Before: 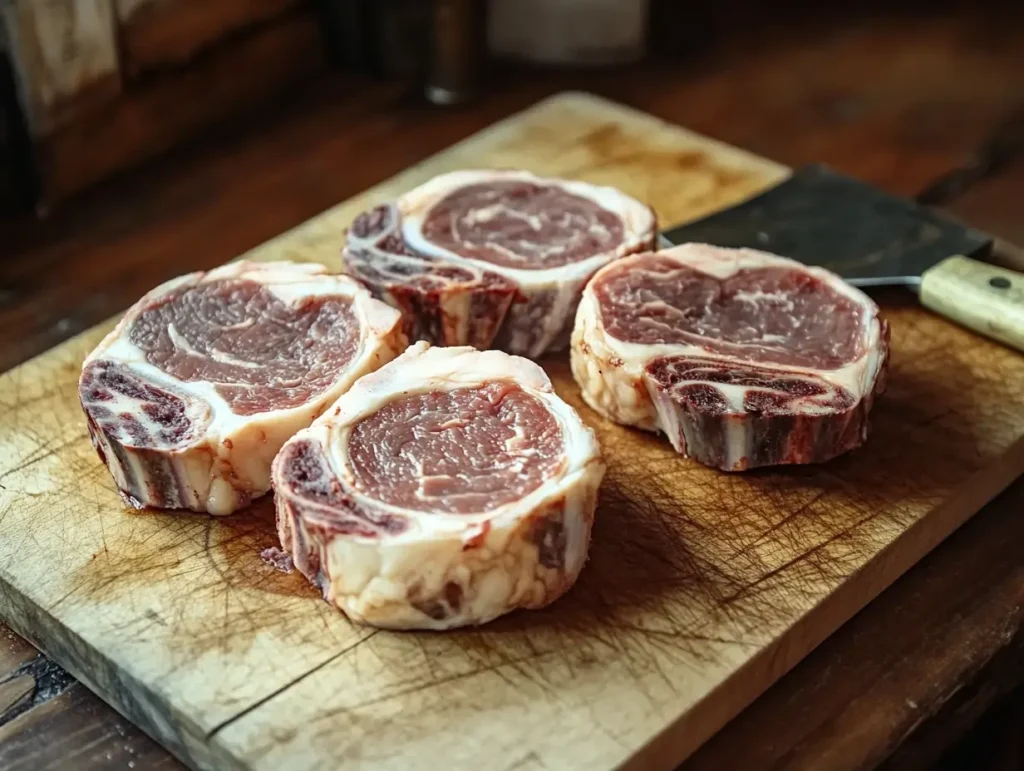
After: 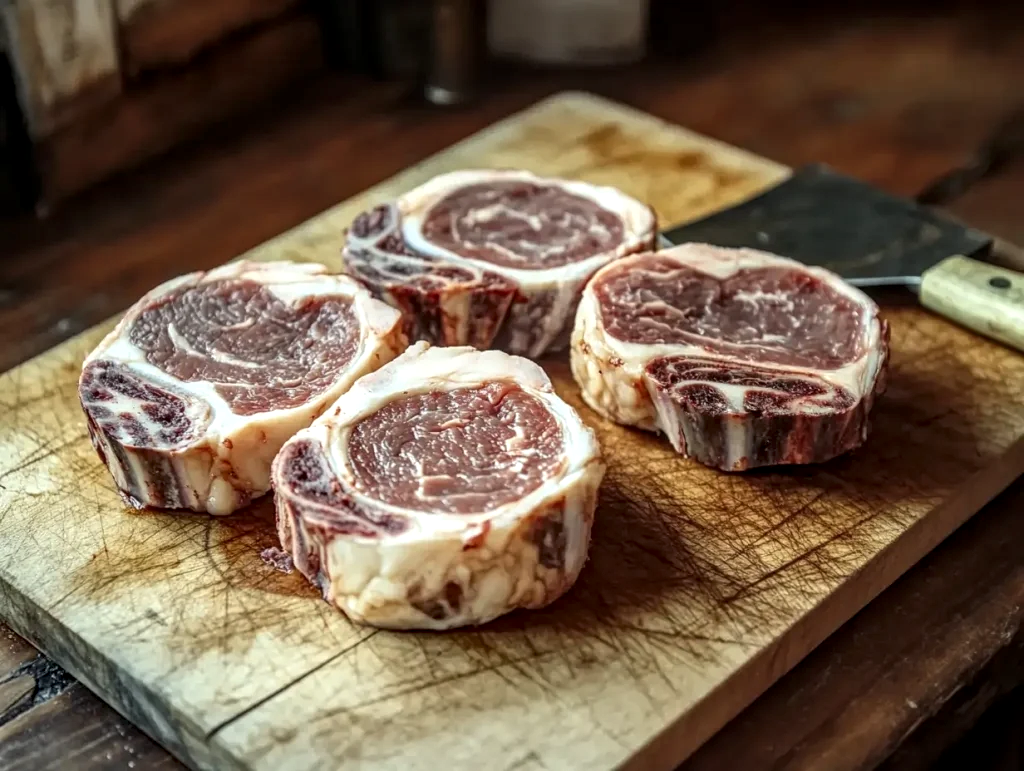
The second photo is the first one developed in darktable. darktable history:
local contrast: highlights 63%, detail 143%, midtone range 0.425
